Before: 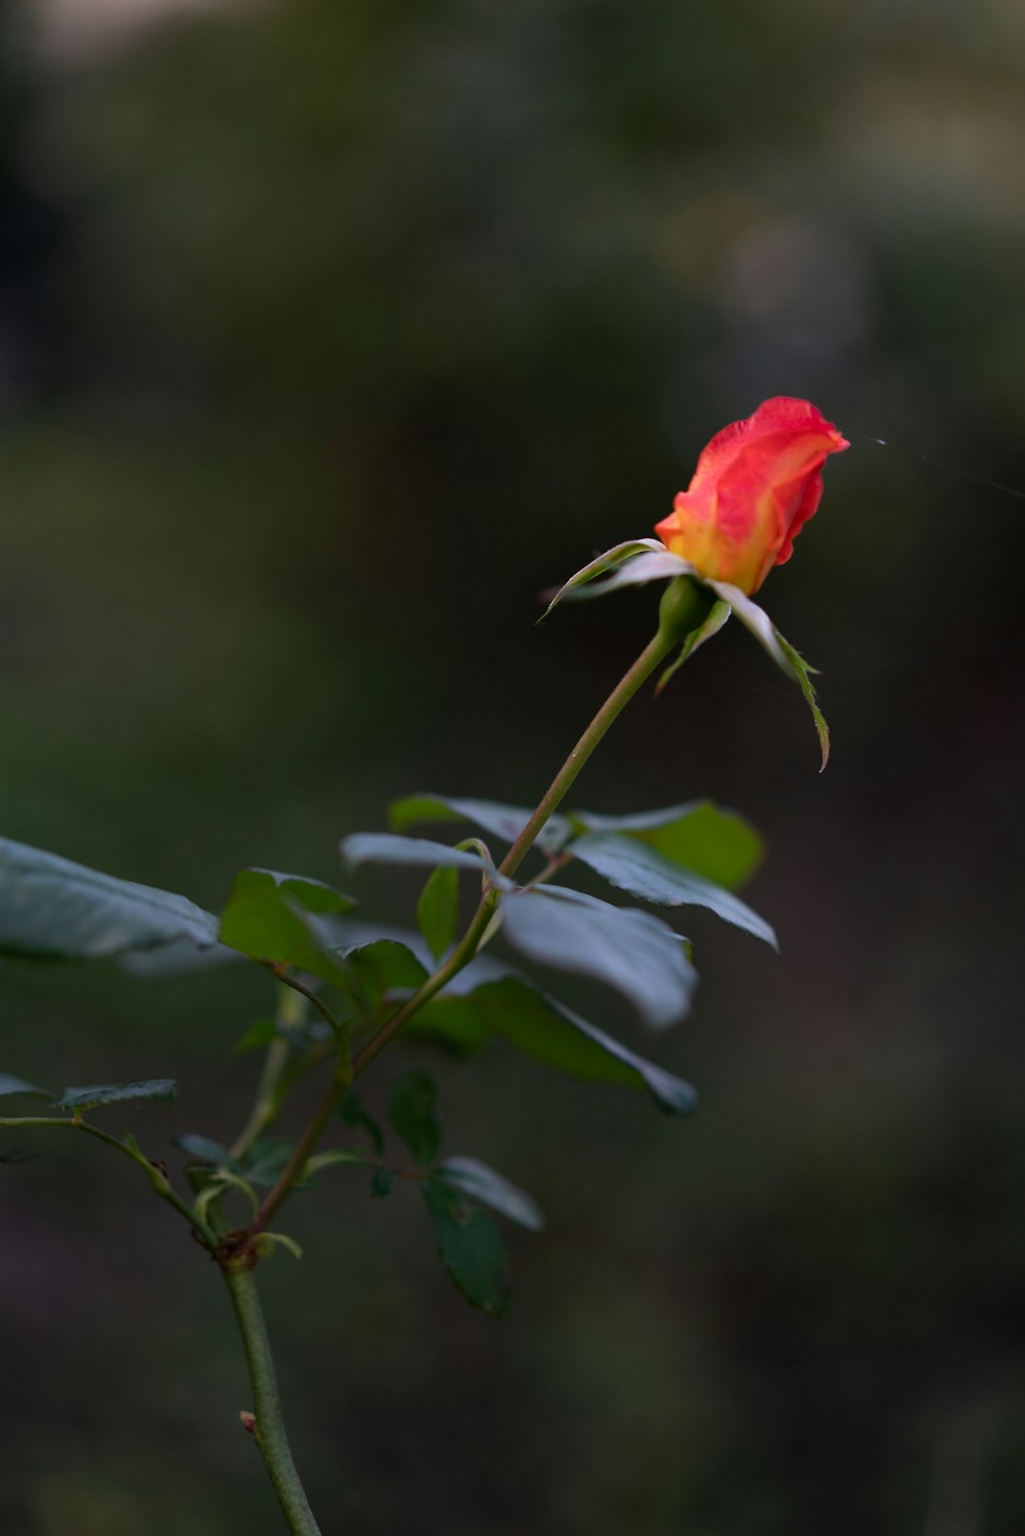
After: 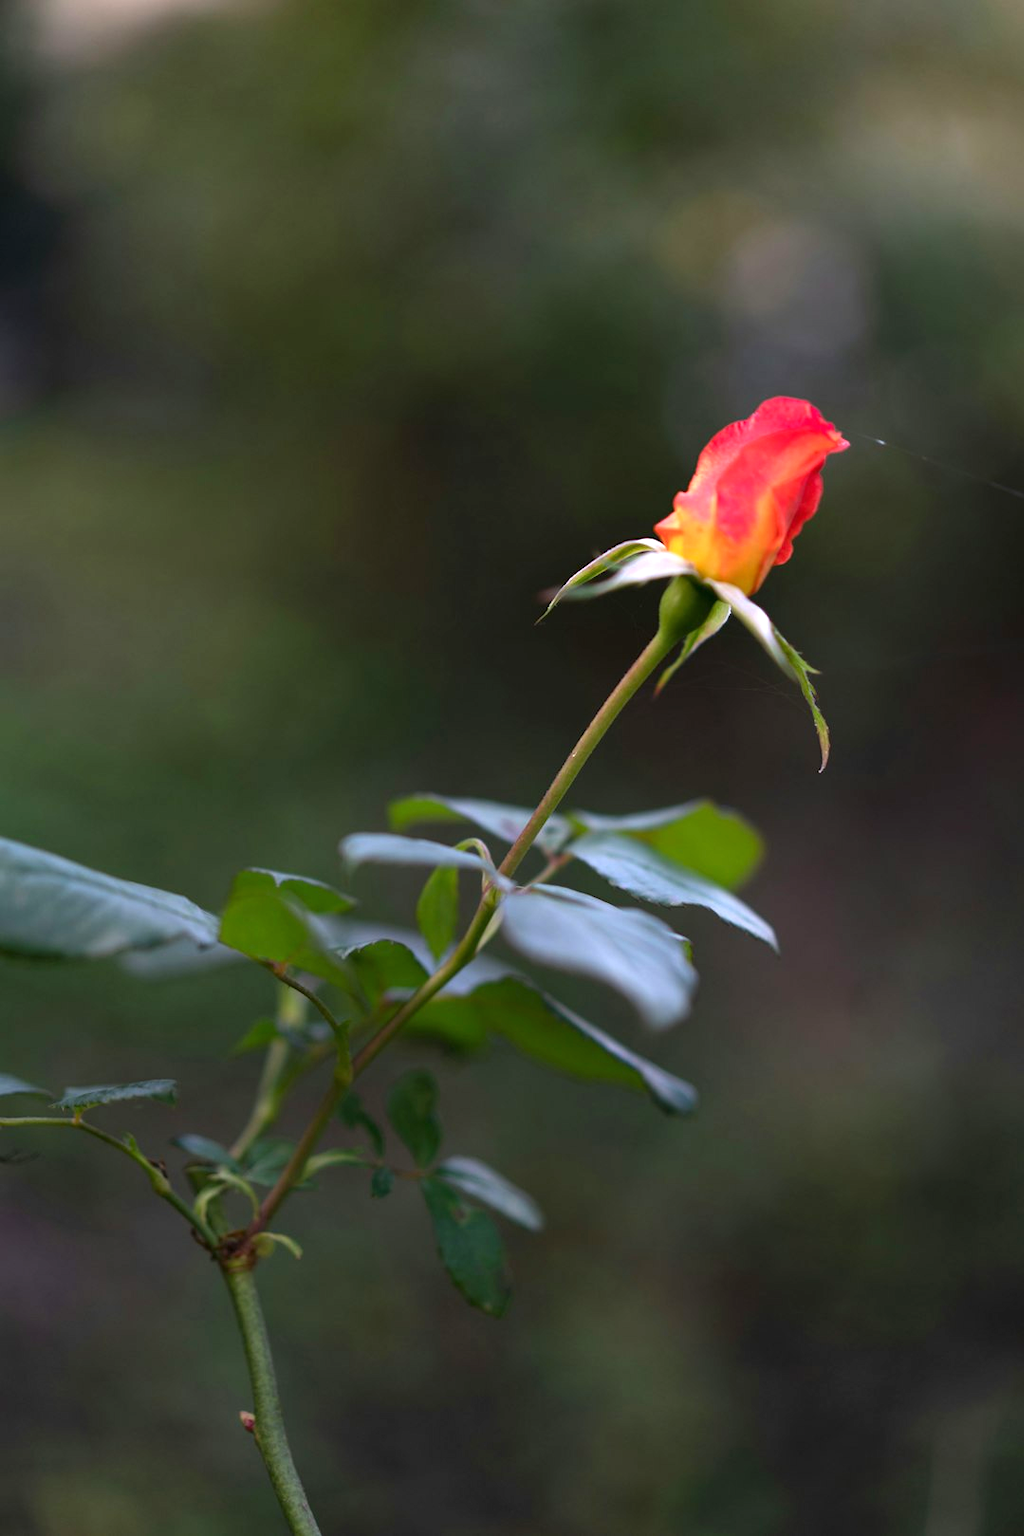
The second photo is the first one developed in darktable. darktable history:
exposure: black level correction 0, exposure 1.1 EV, compensate exposure bias true, compensate highlight preservation false
rotate and perspective: crop left 0, crop top 0
tone equalizer: on, module defaults
